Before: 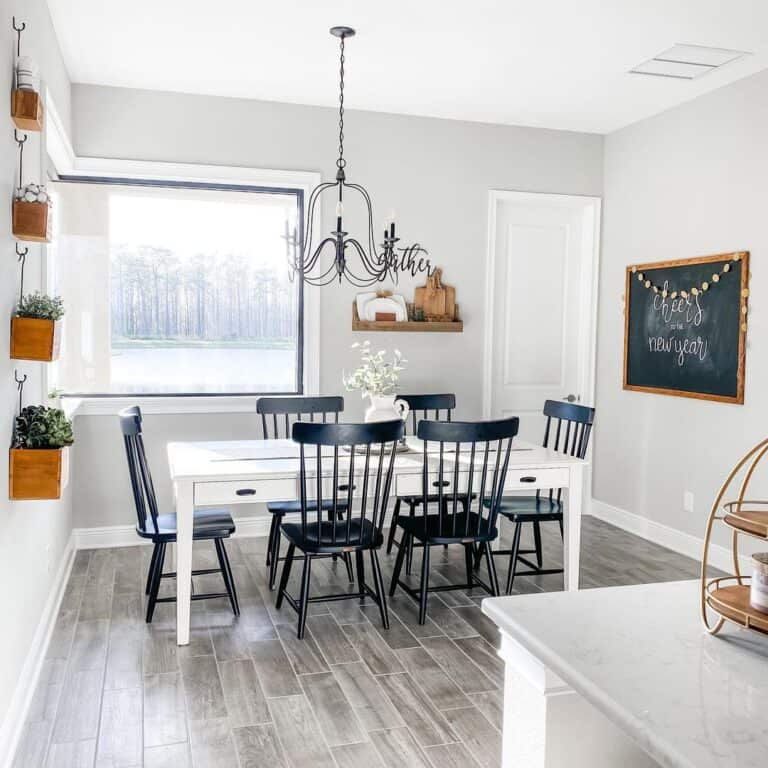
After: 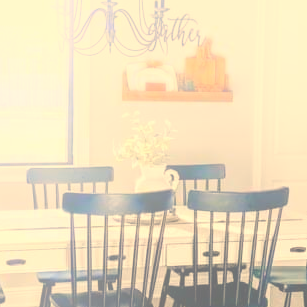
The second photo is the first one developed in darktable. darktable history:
bloom: on, module defaults
white balance: red 1.138, green 0.996, blue 0.812
crop: left 30%, top 30%, right 30%, bottom 30%
